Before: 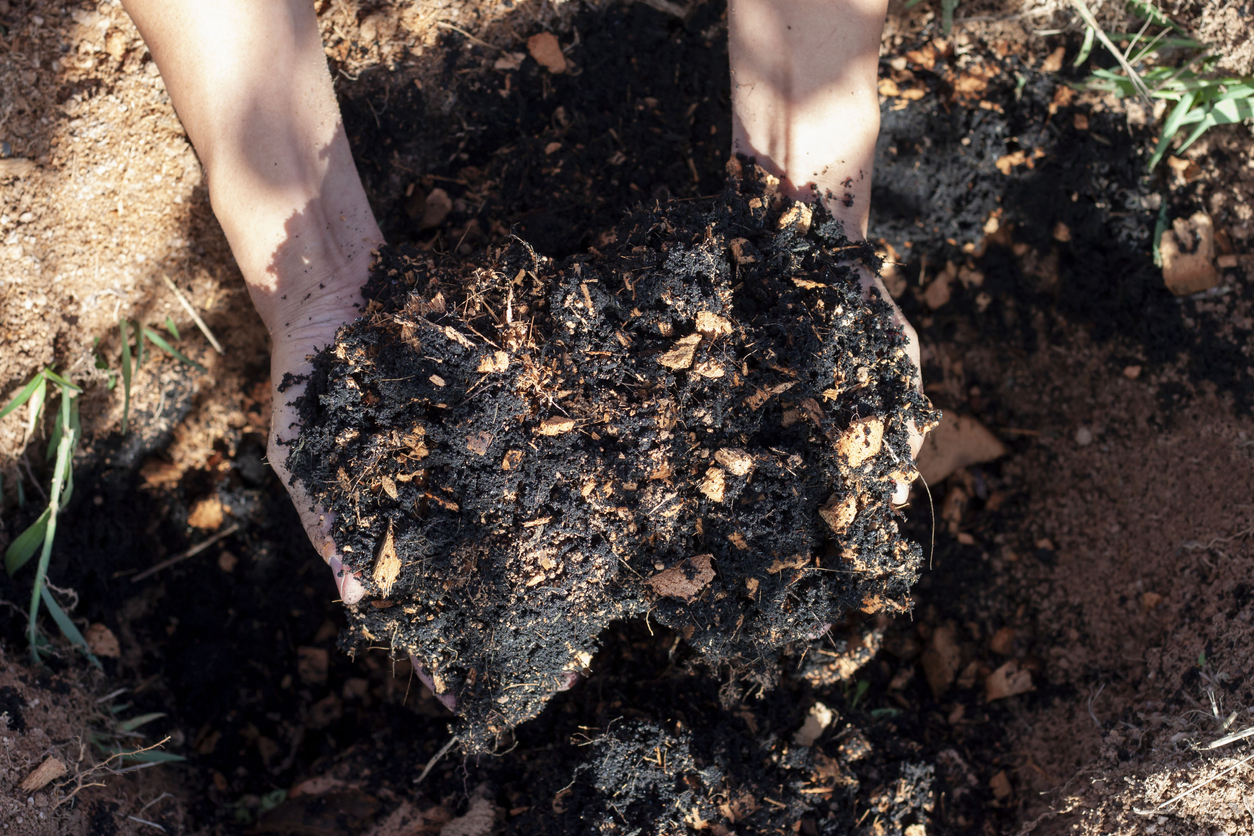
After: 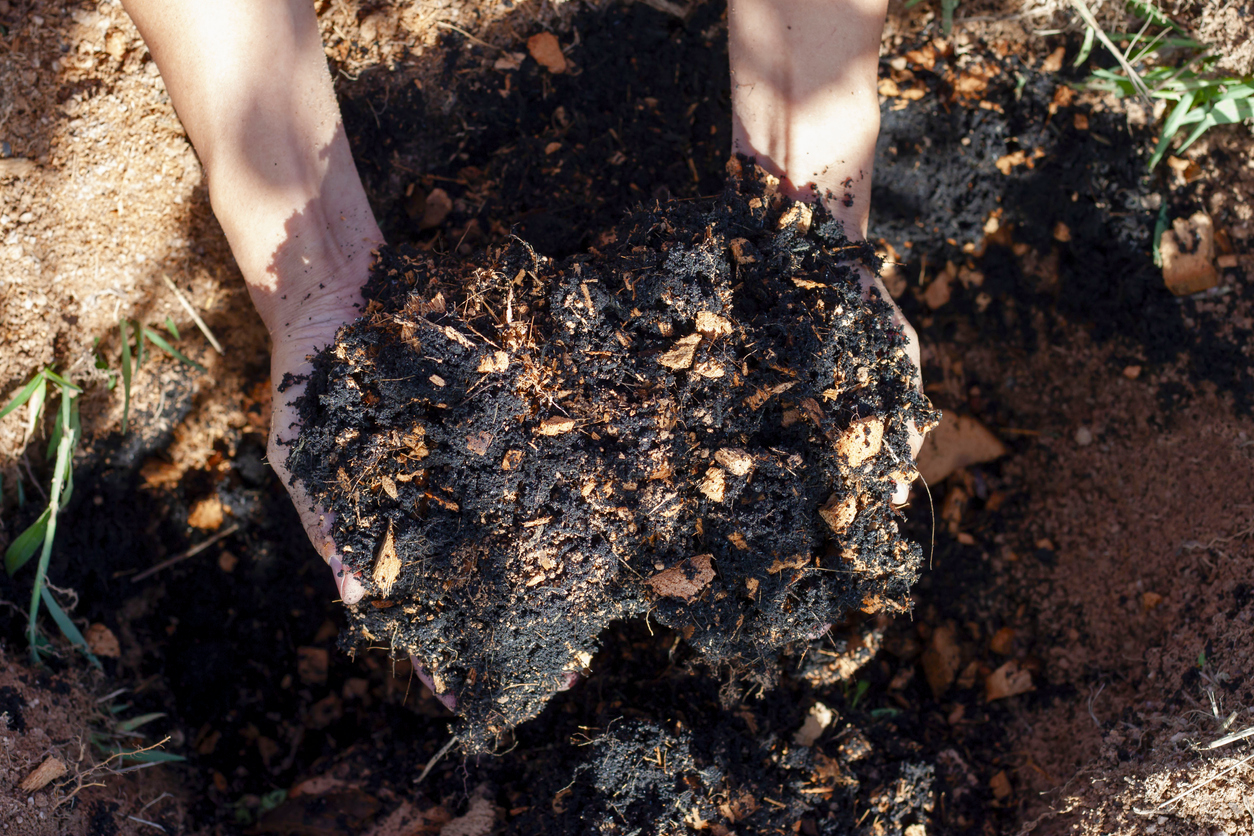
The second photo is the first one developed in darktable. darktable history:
color balance rgb: power › hue 207.69°, perceptual saturation grading › global saturation 20%, perceptual saturation grading › highlights -25.553%, perceptual saturation grading › shadows 49.327%
